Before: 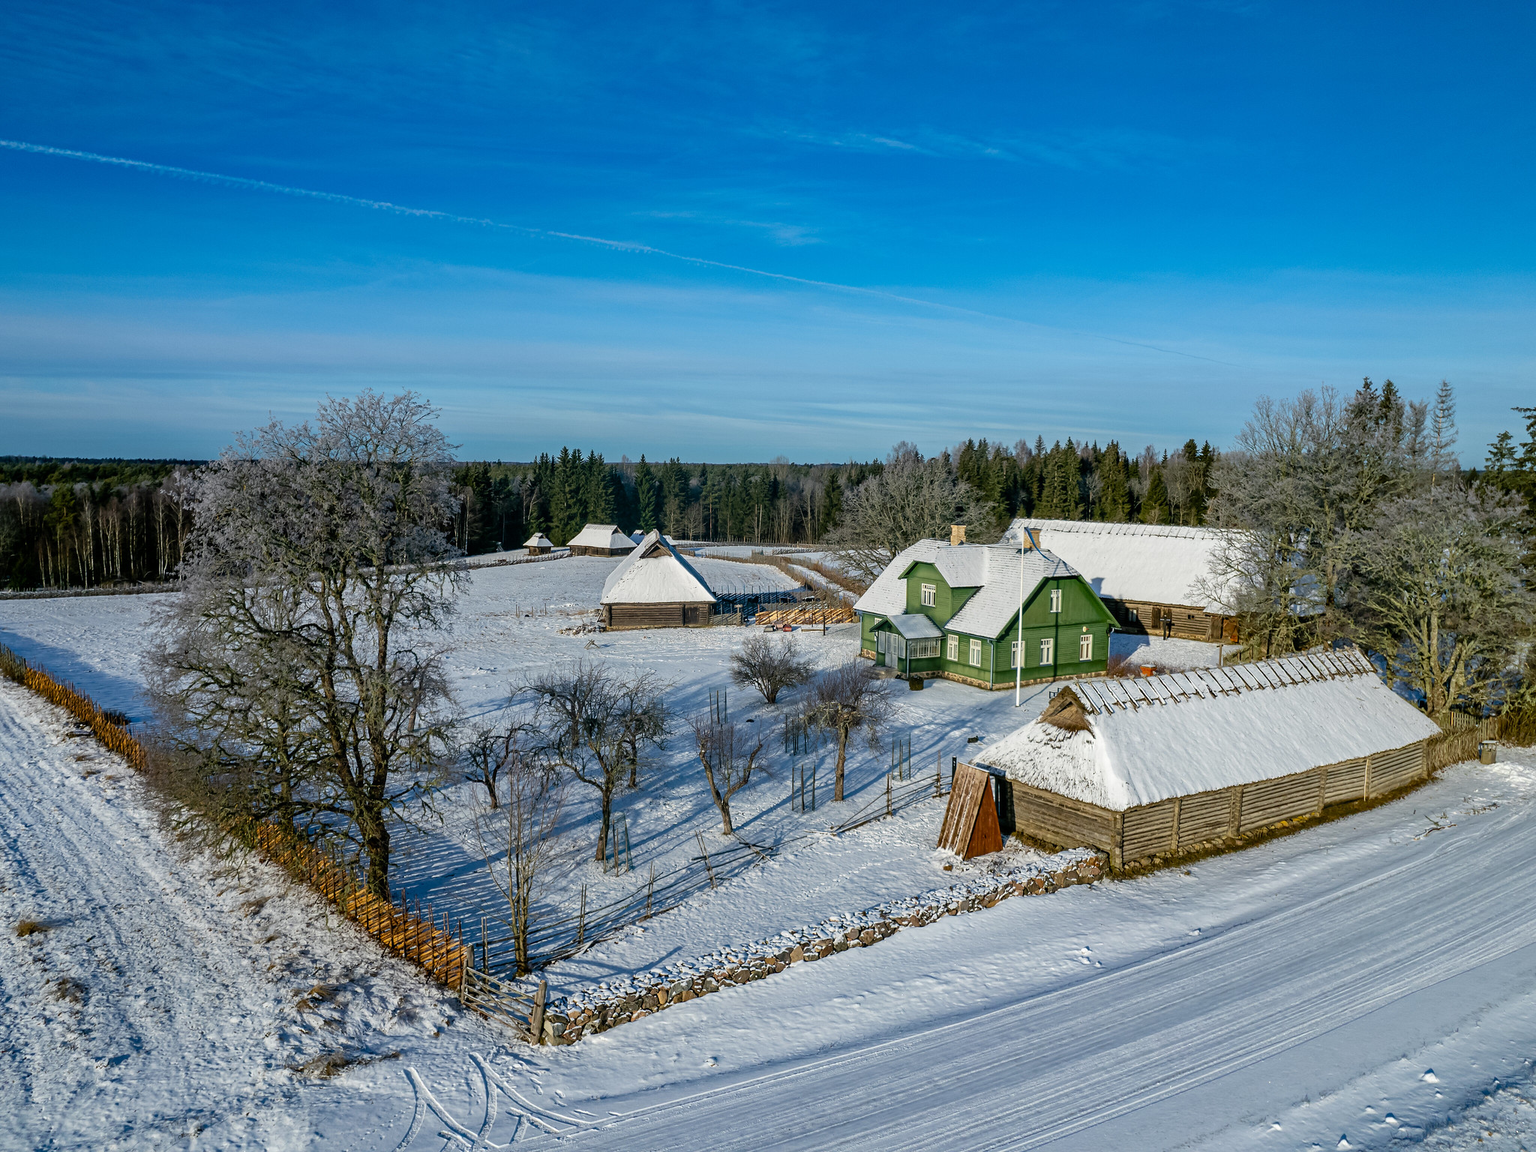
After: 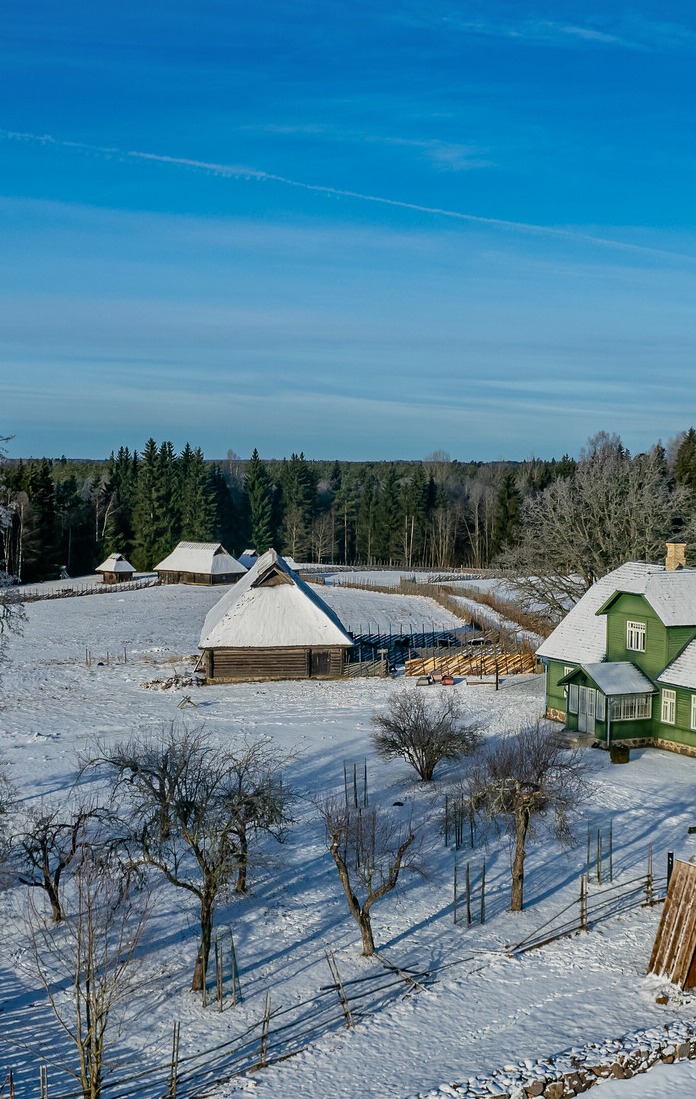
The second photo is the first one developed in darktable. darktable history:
exposure: exposure -0.175 EV, compensate highlight preservation false
shadows and highlights: shadows 76.68, highlights -60.66, soften with gaussian
crop and rotate: left 29.402%, top 10.261%, right 36.586%, bottom 18.13%
